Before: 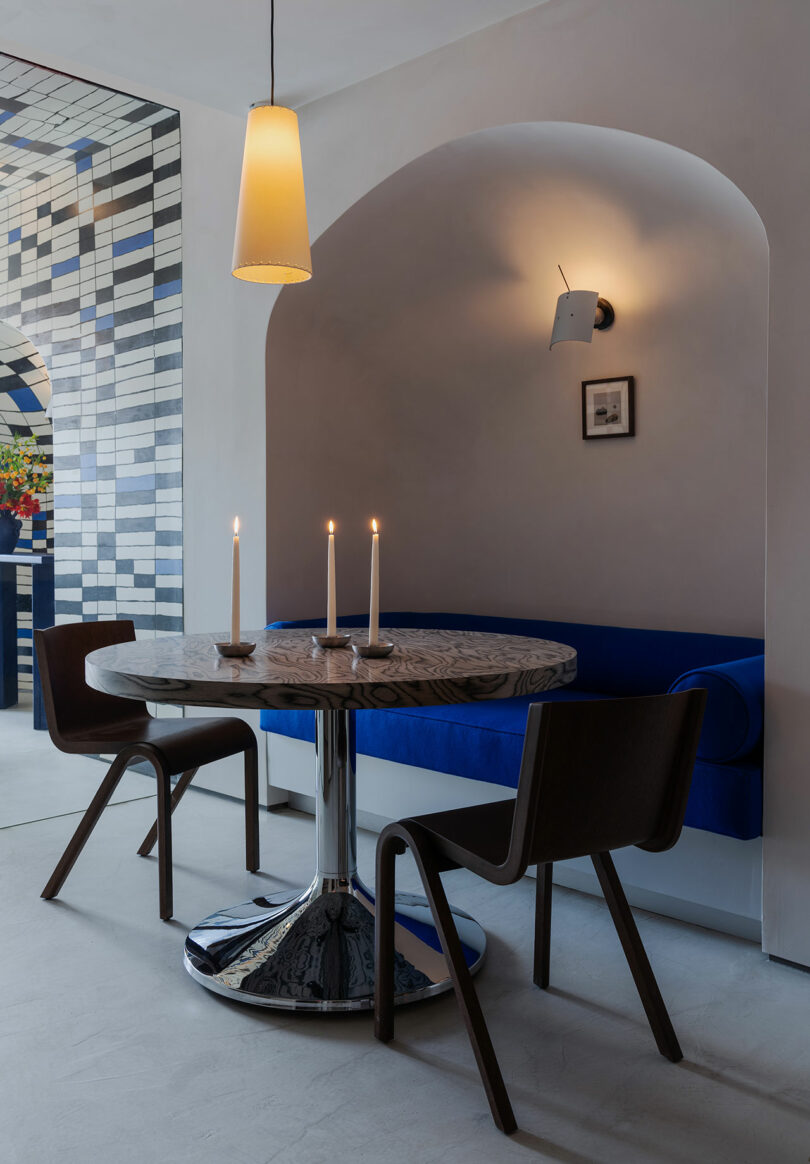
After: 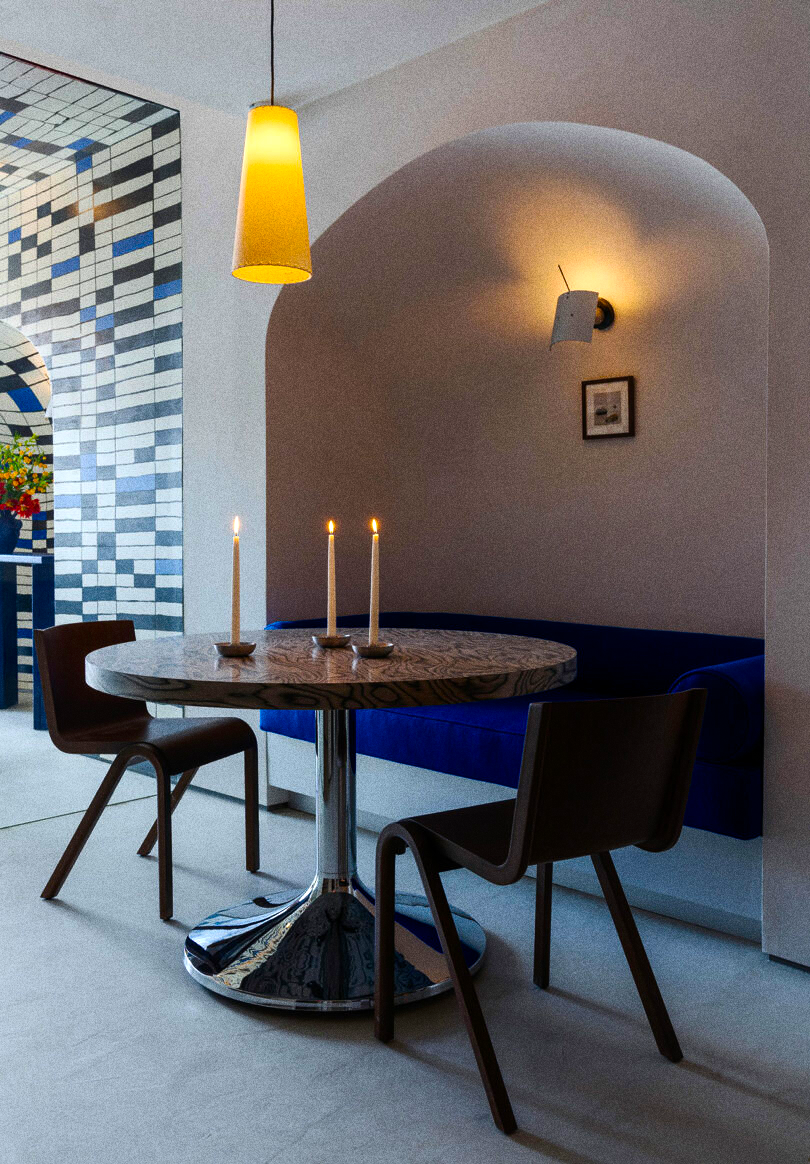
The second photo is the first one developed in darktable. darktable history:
grain: coarseness 11.82 ISO, strength 36.67%, mid-tones bias 74.17%
color balance rgb: linear chroma grading › global chroma 9%, perceptual saturation grading › global saturation 36%, perceptual saturation grading › shadows 35%, perceptual brilliance grading › global brilliance 15%, perceptual brilliance grading › shadows -35%, global vibrance 15%
